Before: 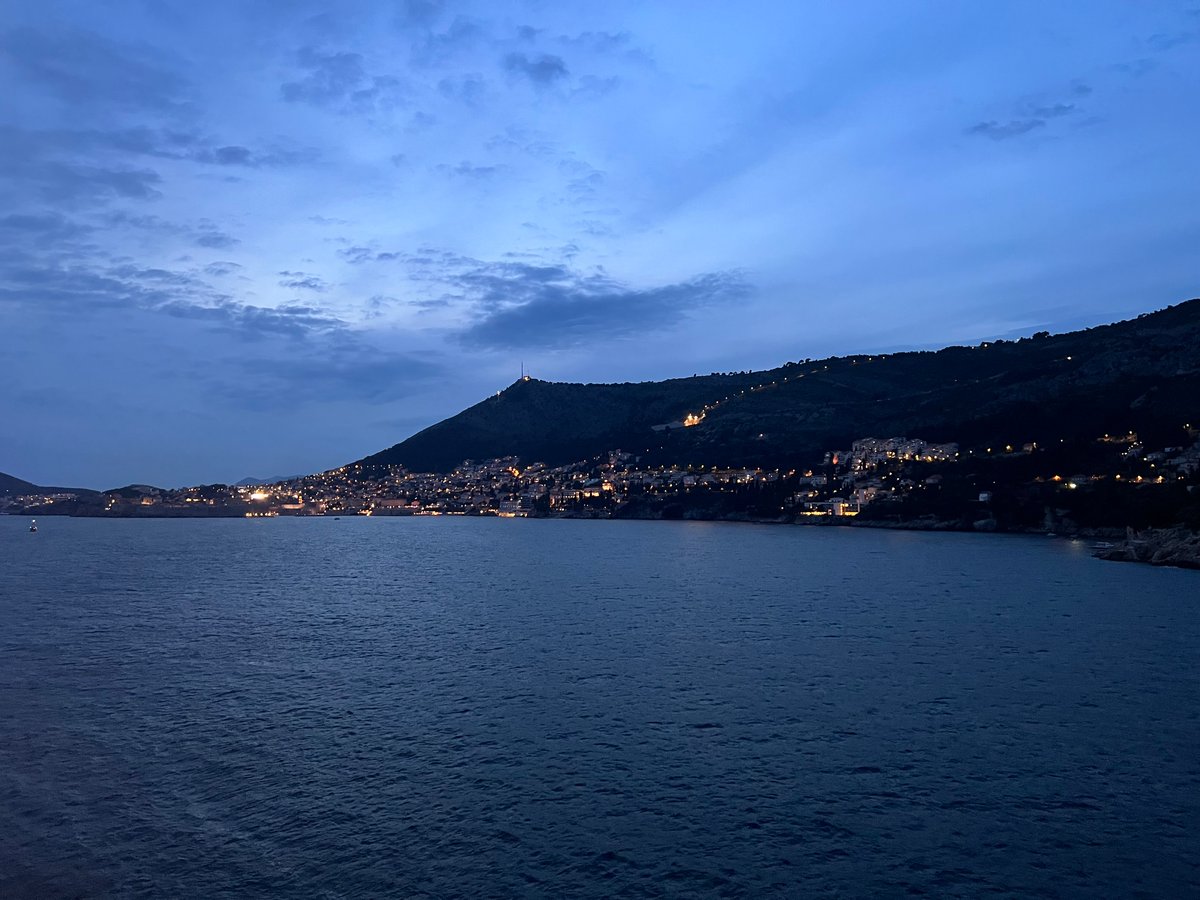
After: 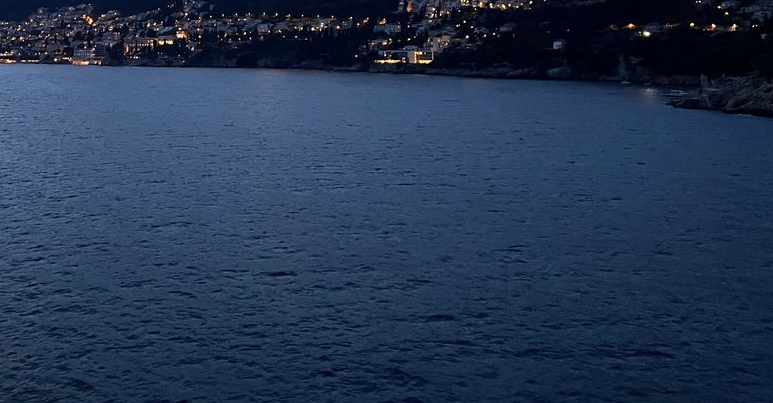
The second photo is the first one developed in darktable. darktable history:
color zones: curves: ch0 [(0, 0.5) (0.125, 0.4) (0.25, 0.5) (0.375, 0.4) (0.5, 0.4) (0.625, 0.6) (0.75, 0.6) (0.875, 0.5)]; ch1 [(0, 0.35) (0.125, 0.45) (0.25, 0.35) (0.375, 0.35) (0.5, 0.35) (0.625, 0.35) (0.75, 0.45) (0.875, 0.35)]; ch2 [(0, 0.6) (0.125, 0.5) (0.25, 0.5) (0.375, 0.6) (0.5, 0.6) (0.625, 0.5) (0.75, 0.5) (0.875, 0.5)]
crop and rotate: left 35.509%, top 50.238%, bottom 4.934%
